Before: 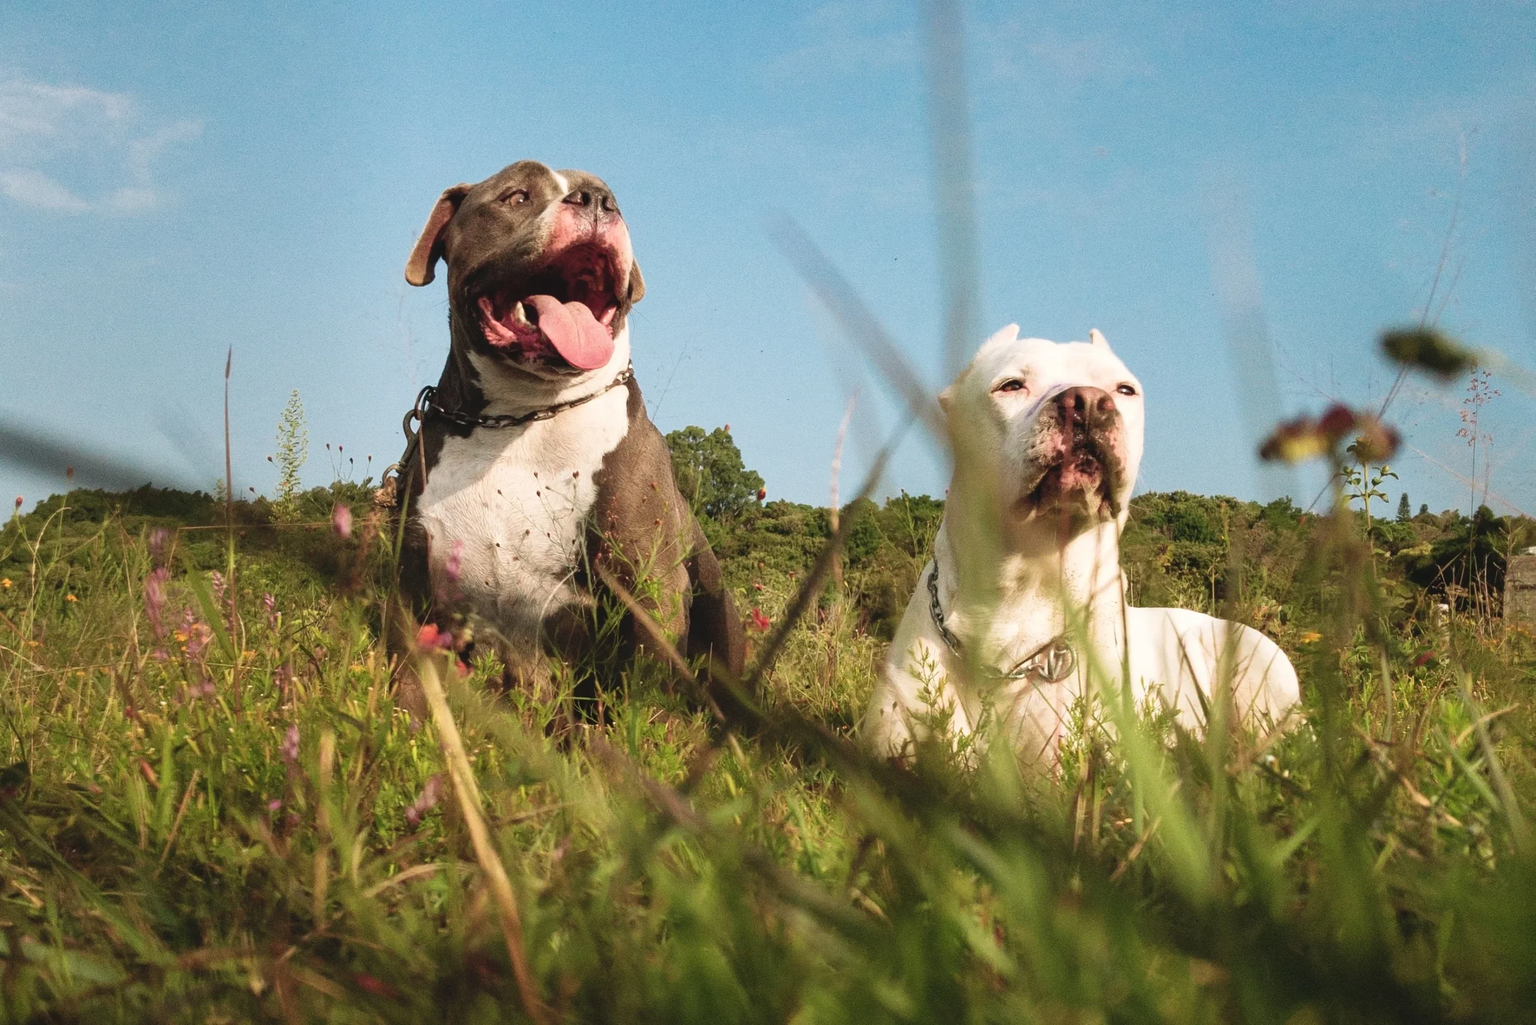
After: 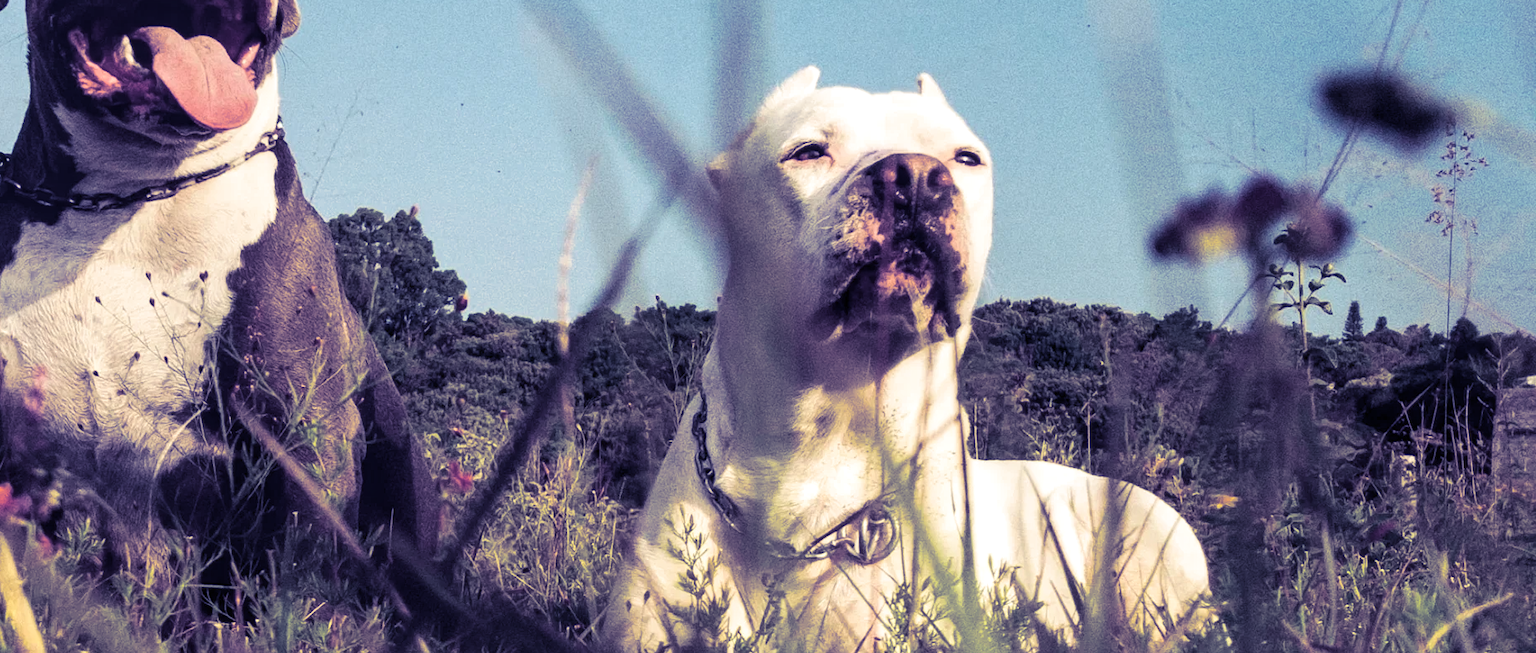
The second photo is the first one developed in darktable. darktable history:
local contrast: detail 130%
crop and rotate: left 27.938%, top 27.046%, bottom 27.046%
split-toning: shadows › hue 242.67°, shadows › saturation 0.733, highlights › hue 45.33°, highlights › saturation 0.667, balance -53.304, compress 21.15%
